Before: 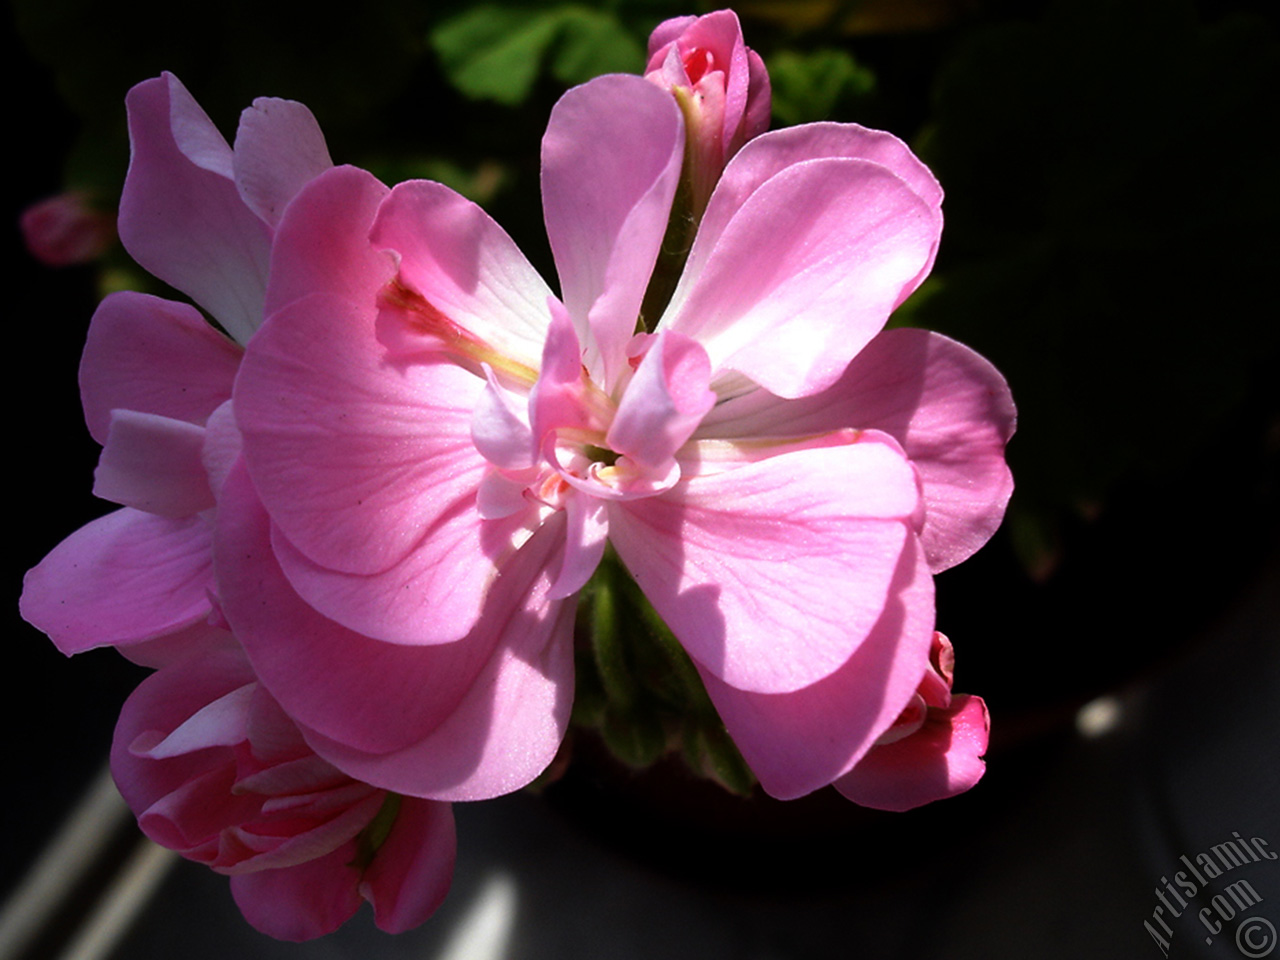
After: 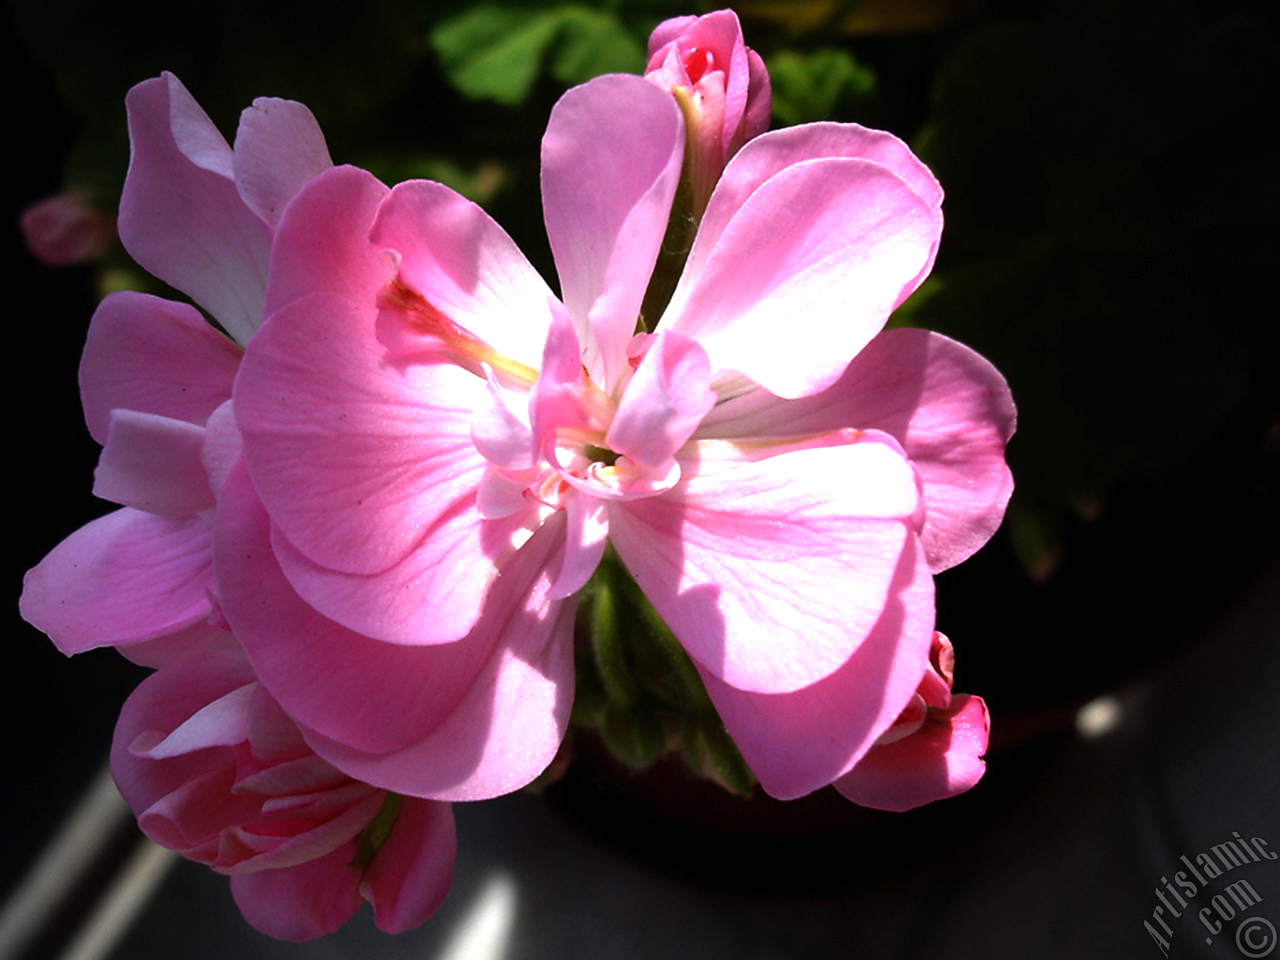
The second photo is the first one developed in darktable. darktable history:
exposure: black level correction 0, exposure 0.5 EV, compensate exposure bias true, compensate highlight preservation false
vignetting: fall-off radius 45%, brightness -0.33
